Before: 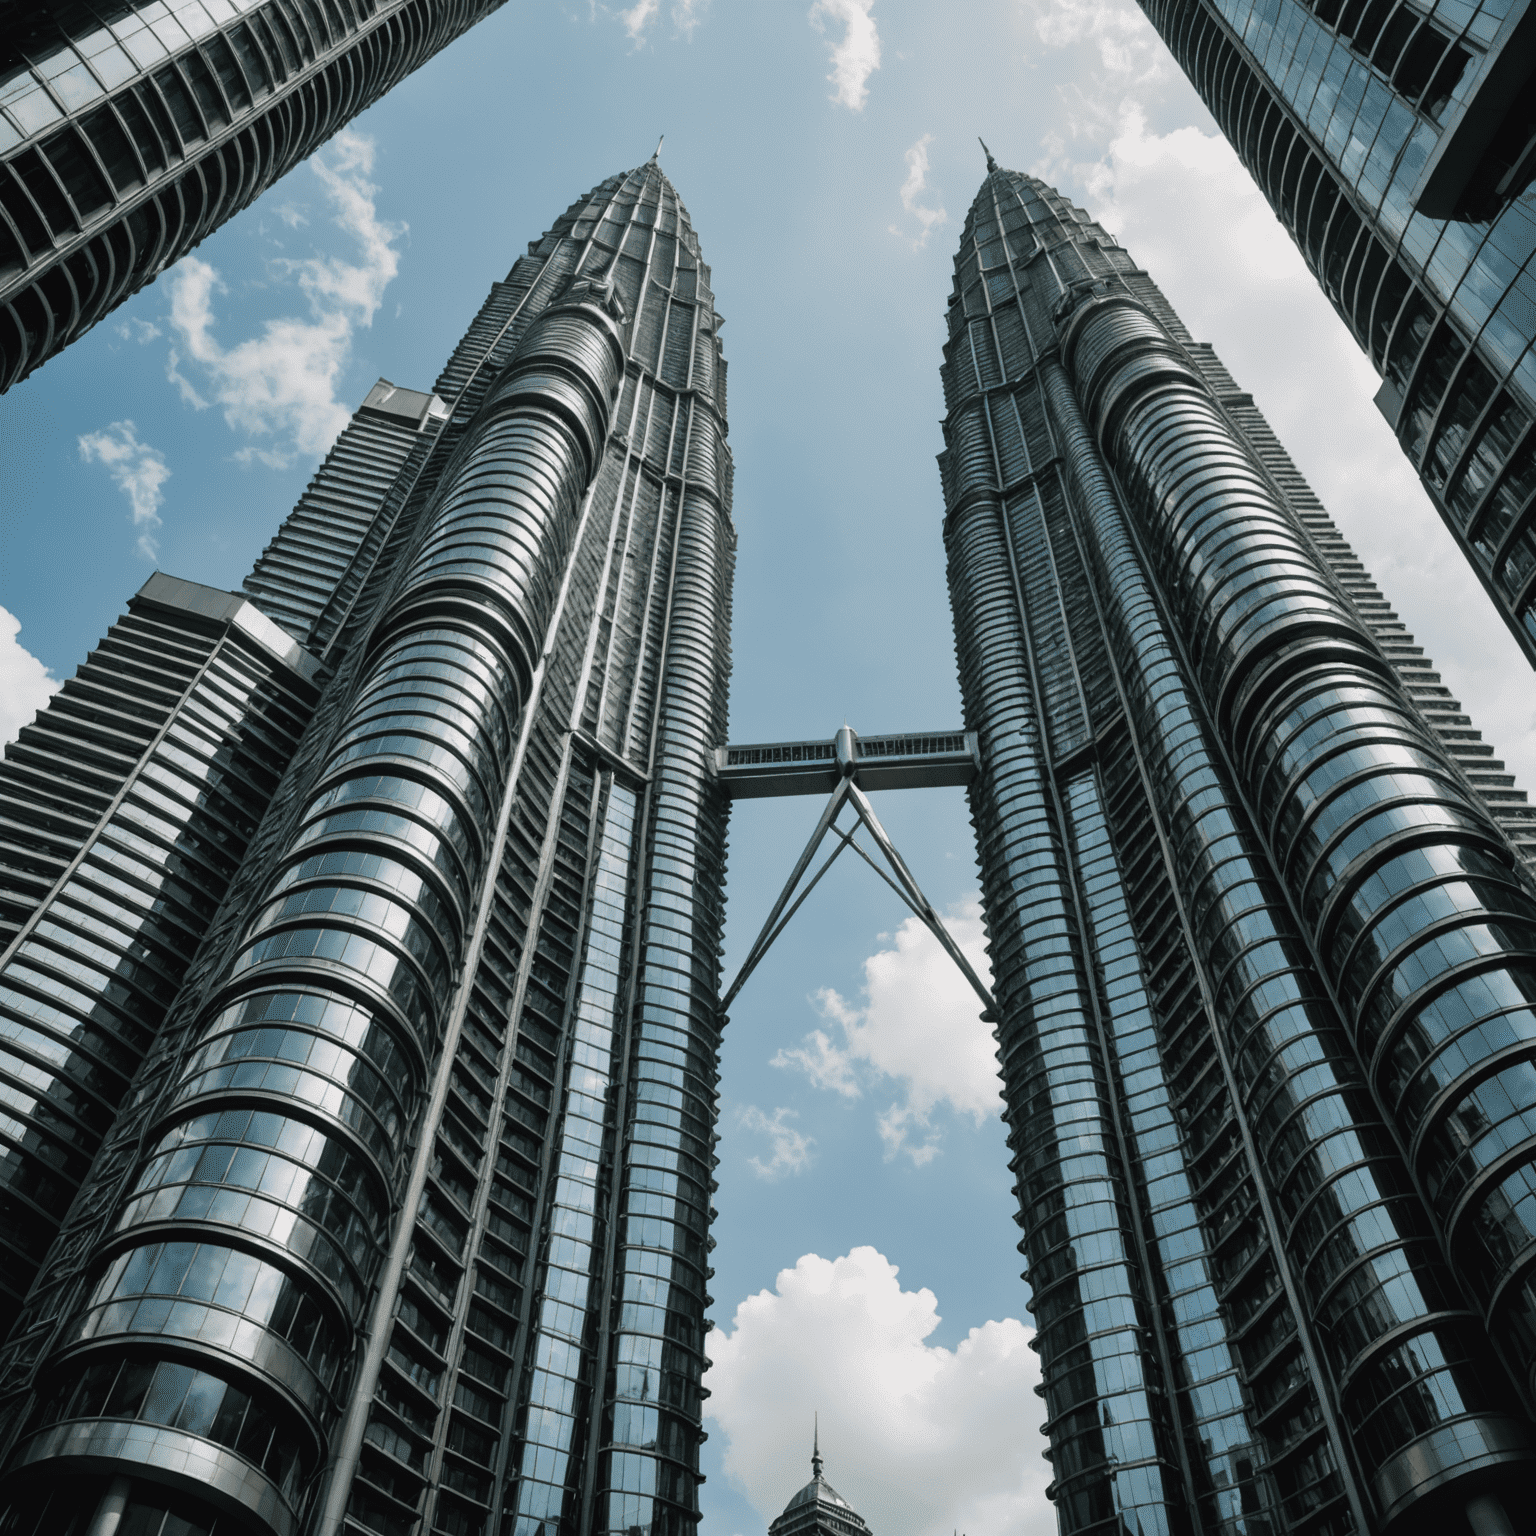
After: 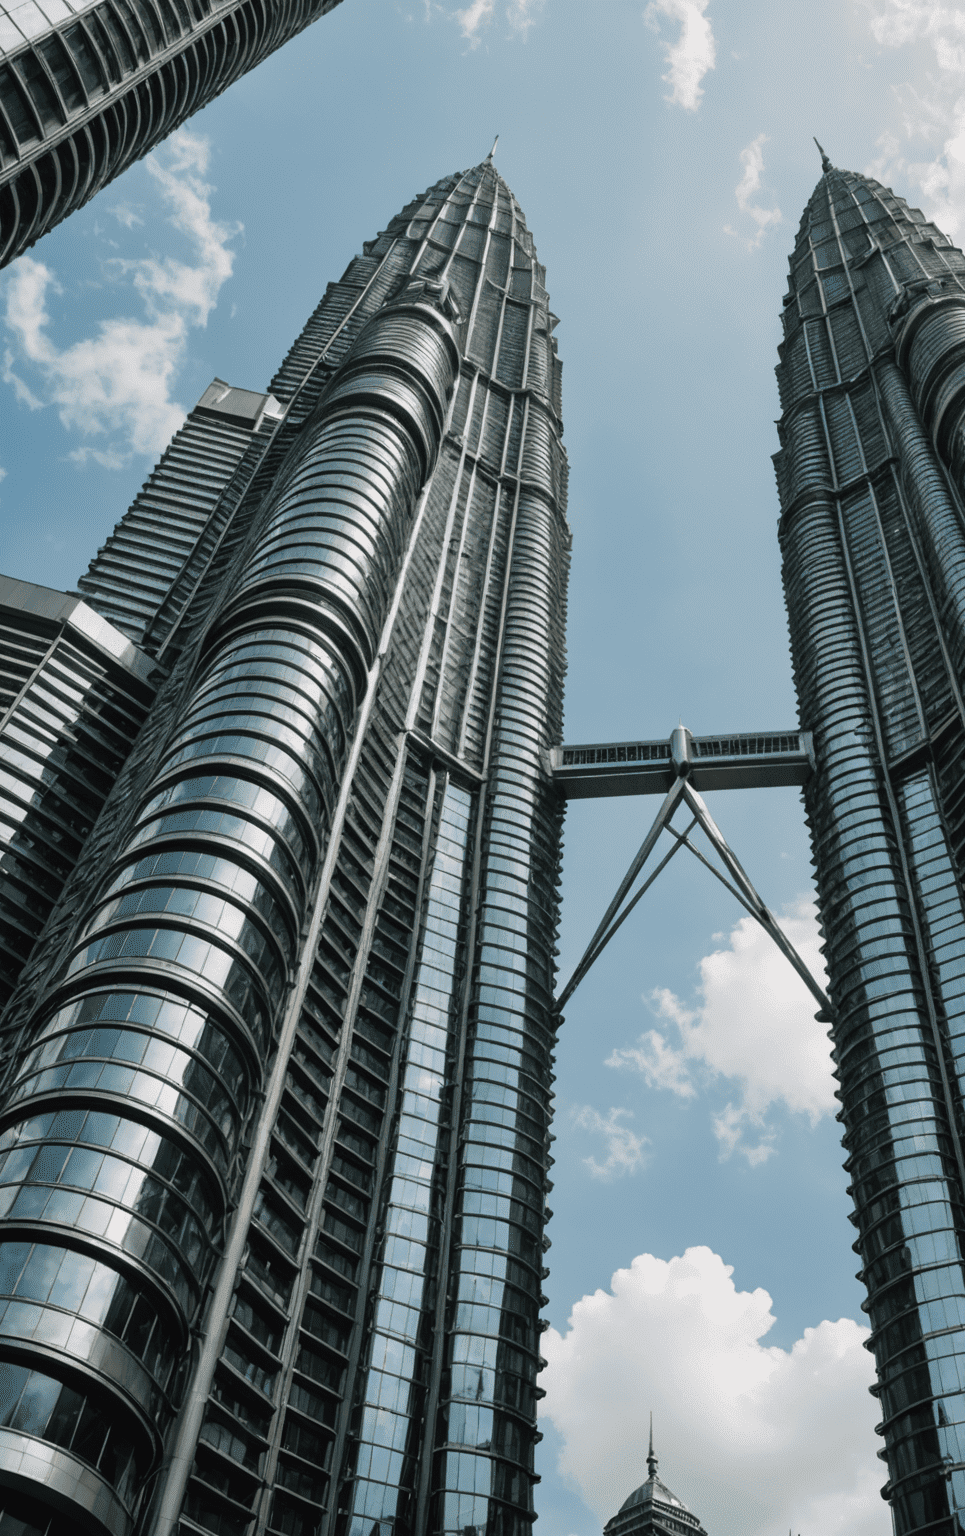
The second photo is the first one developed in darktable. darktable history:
crop: left 10.8%, right 26.345%
